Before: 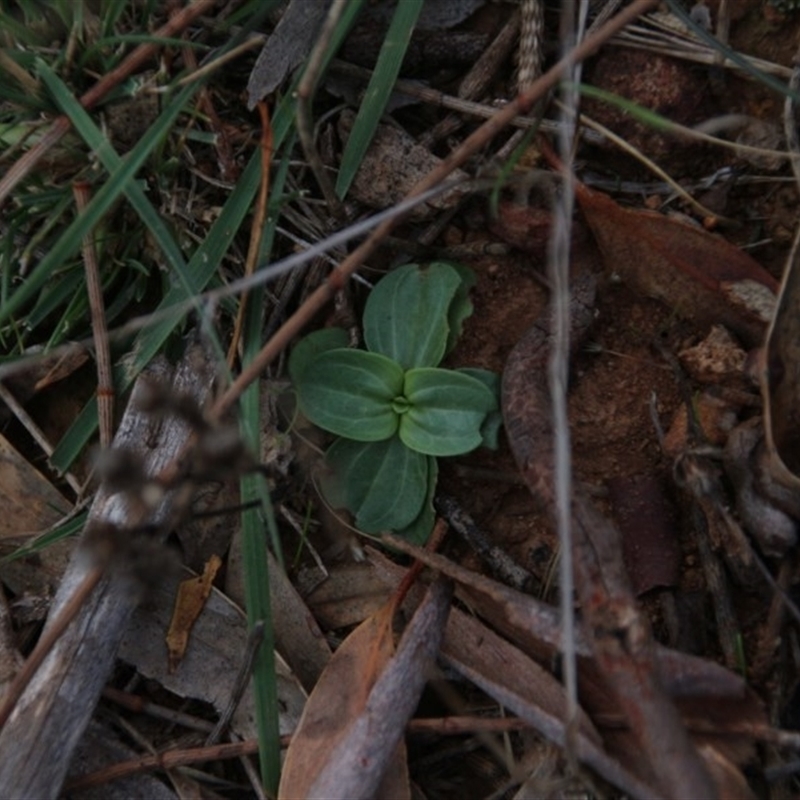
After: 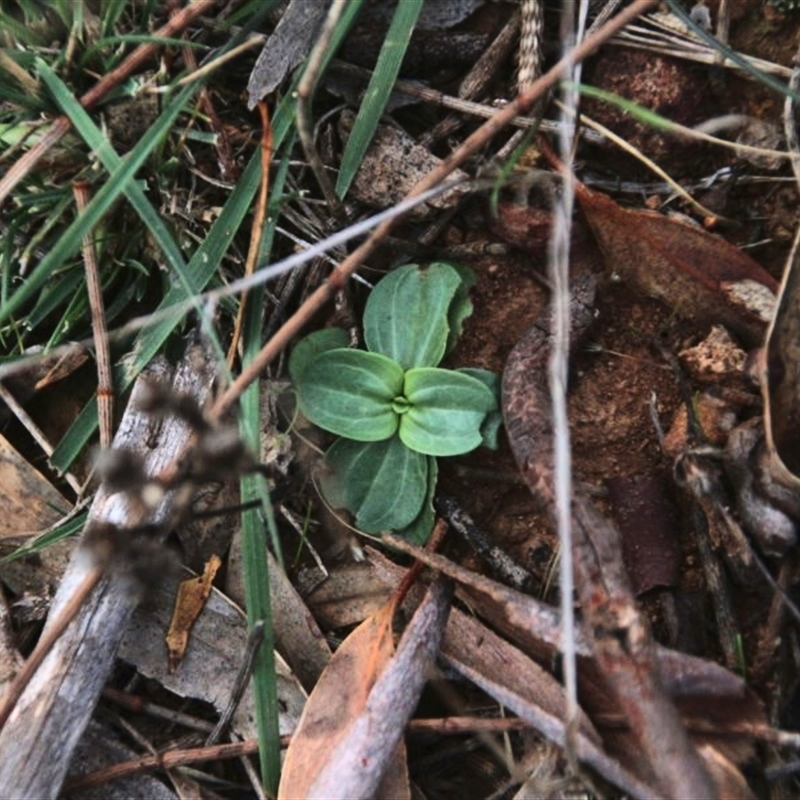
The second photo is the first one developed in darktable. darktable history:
base curve: curves: ch0 [(0, 0) (0.018, 0.026) (0.143, 0.37) (0.33, 0.731) (0.458, 0.853) (0.735, 0.965) (0.905, 0.986) (1, 1)]
exposure: black level correction -0.002, exposure 0.535 EV, compensate highlight preservation false
contrast brightness saturation: contrast 0.137
